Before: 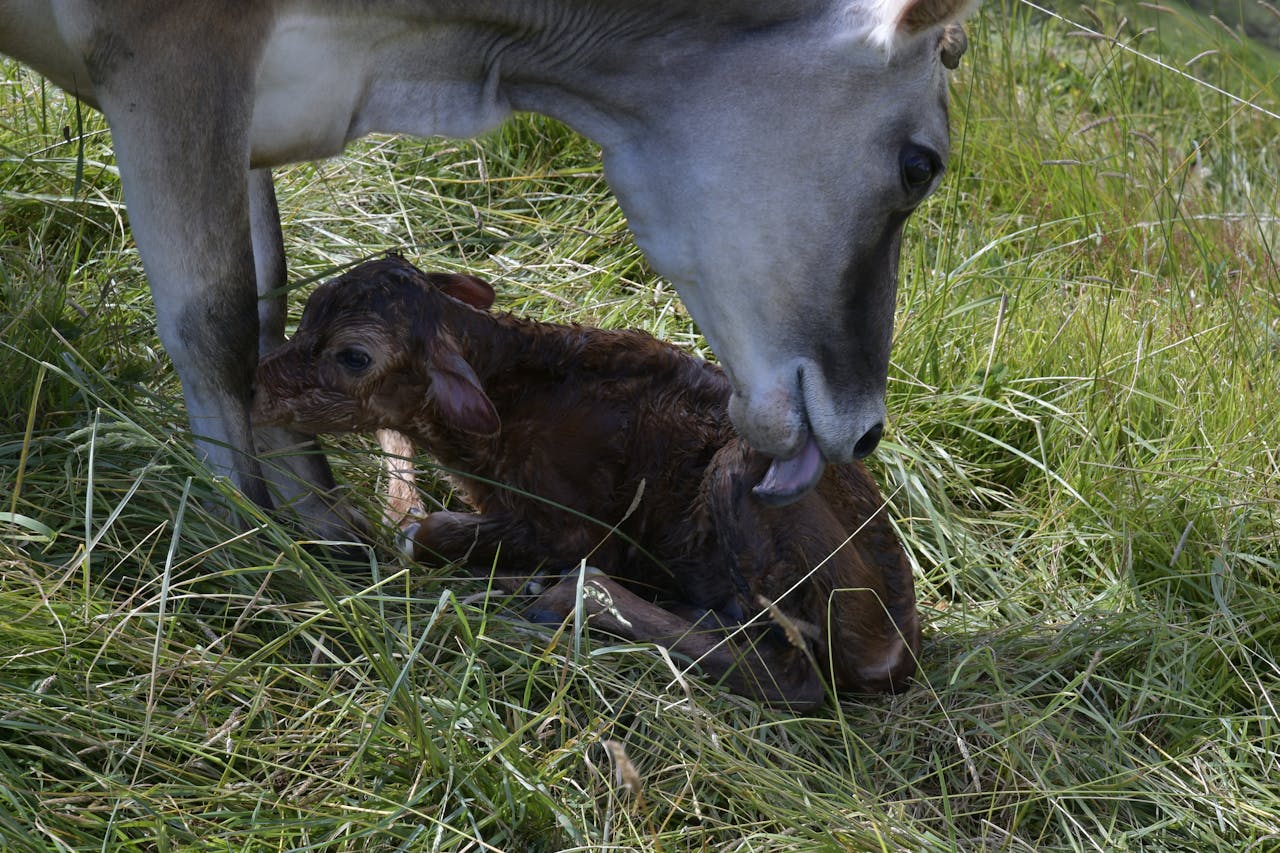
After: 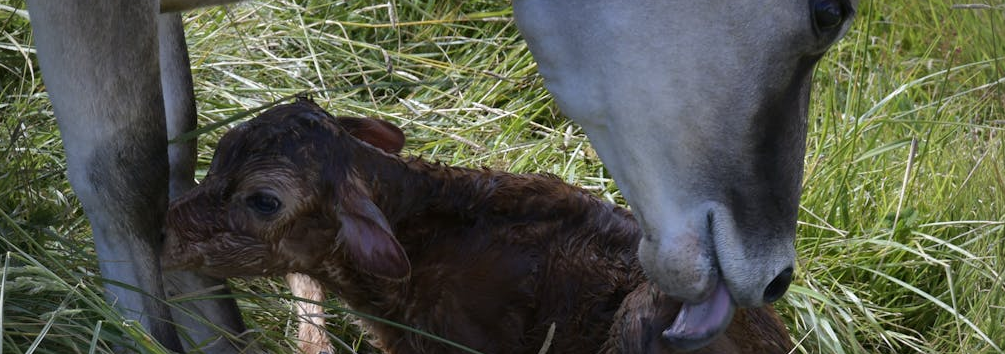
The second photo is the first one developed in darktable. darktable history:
vignetting: fall-off radius 63.6%
crop: left 7.036%, top 18.398%, right 14.379%, bottom 40.043%
